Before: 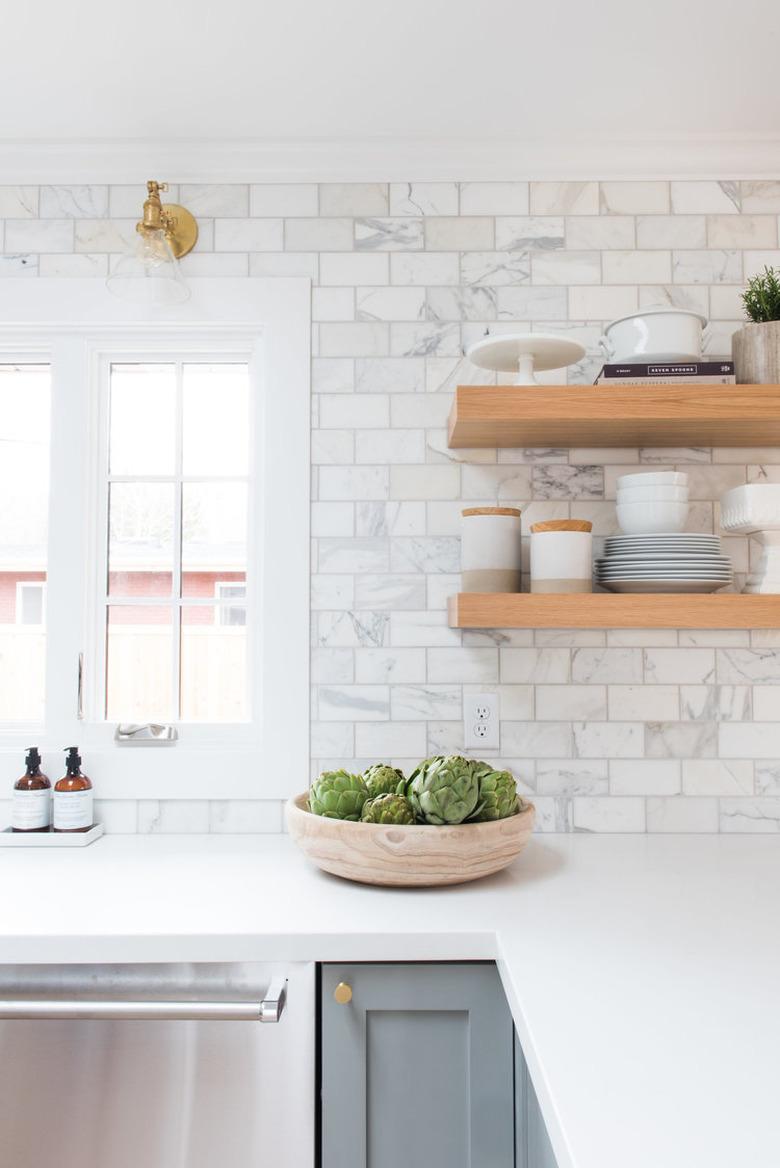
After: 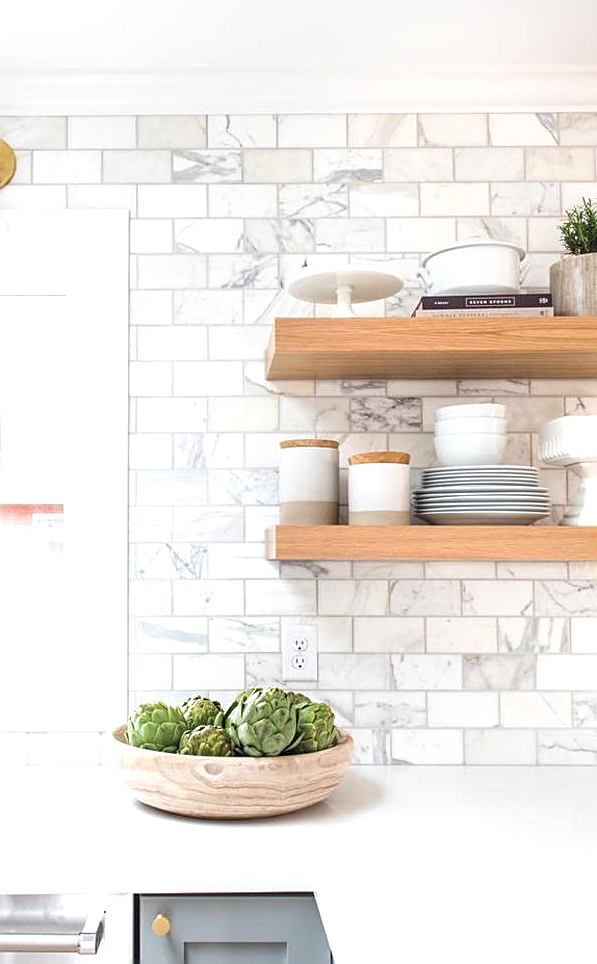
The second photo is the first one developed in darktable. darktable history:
sharpen: on, module defaults
crop: left 23.388%, top 5.825%, bottom 11.614%
local contrast: on, module defaults
exposure: black level correction 0, exposure 0.499 EV, compensate exposure bias true, compensate highlight preservation false
